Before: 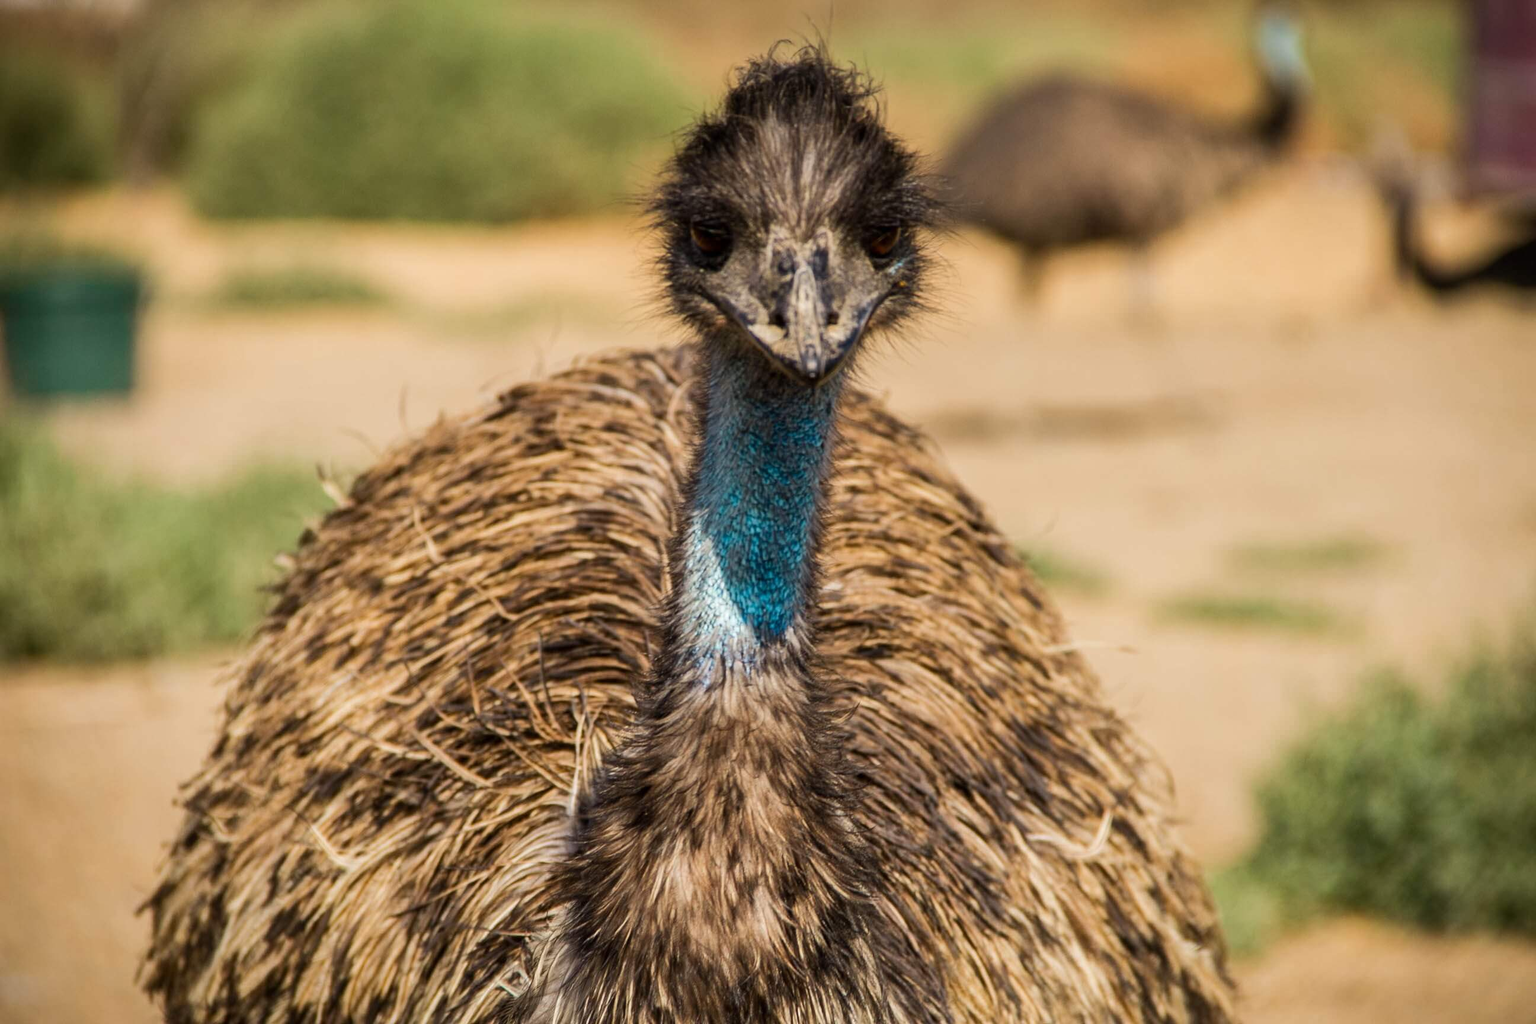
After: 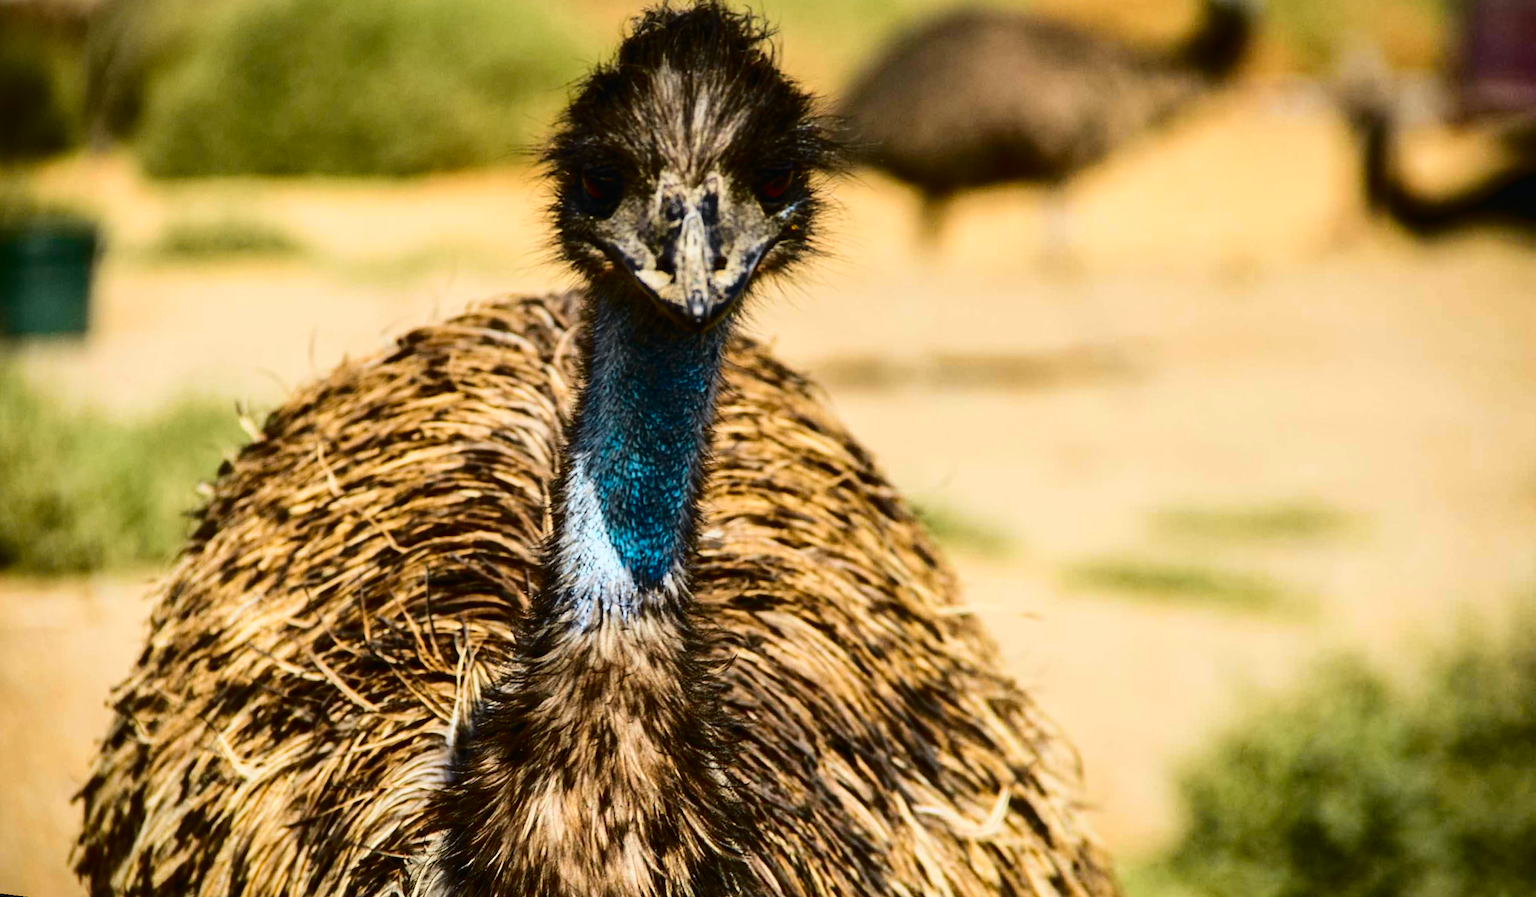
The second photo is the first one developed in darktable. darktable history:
color correction: highlights a* -0.772, highlights b* -8.92
rotate and perspective: rotation 1.69°, lens shift (vertical) -0.023, lens shift (horizontal) -0.291, crop left 0.025, crop right 0.988, crop top 0.092, crop bottom 0.842
contrast brightness saturation: contrast 0.21, brightness -0.11, saturation 0.21
tone curve: curves: ch0 [(0, 0.013) (0.129, 0.1) (0.327, 0.382) (0.489, 0.573) (0.66, 0.748) (0.858, 0.926) (1, 0.977)]; ch1 [(0, 0) (0.353, 0.344) (0.45, 0.46) (0.498, 0.495) (0.521, 0.506) (0.563, 0.559) (0.592, 0.585) (0.657, 0.655) (1, 1)]; ch2 [(0, 0) (0.333, 0.346) (0.375, 0.375) (0.427, 0.44) (0.5, 0.501) (0.505, 0.499) (0.528, 0.533) (0.579, 0.61) (0.612, 0.644) (0.66, 0.715) (1, 1)], color space Lab, independent channels, preserve colors none
